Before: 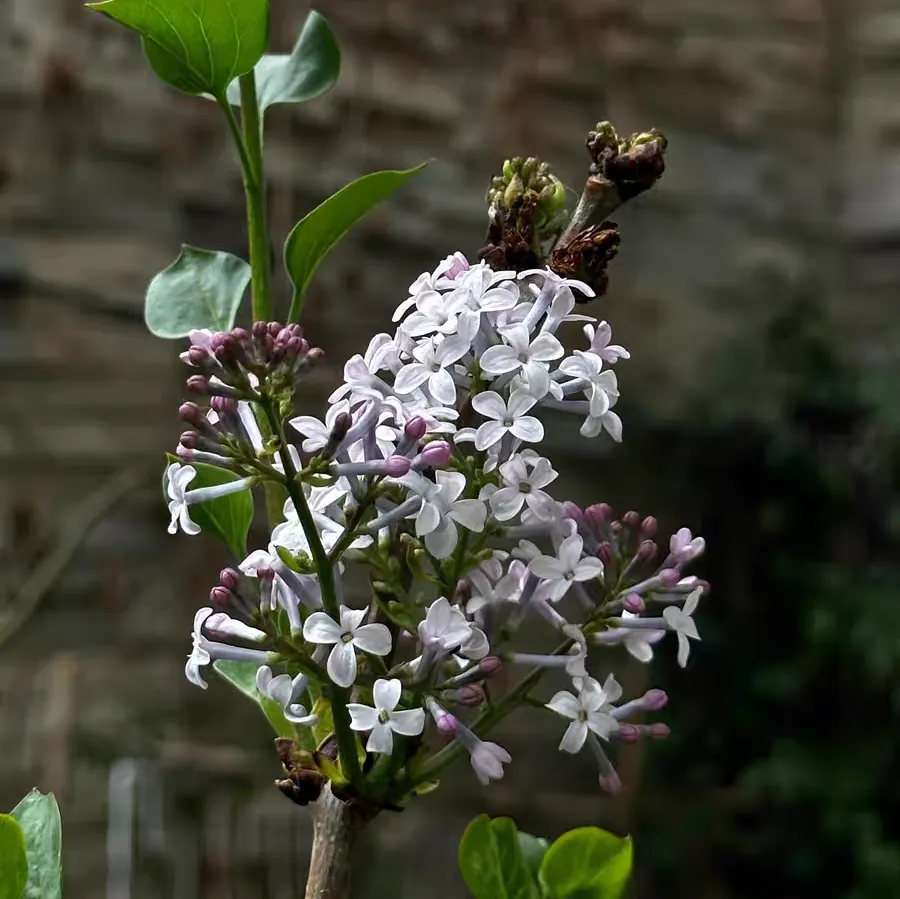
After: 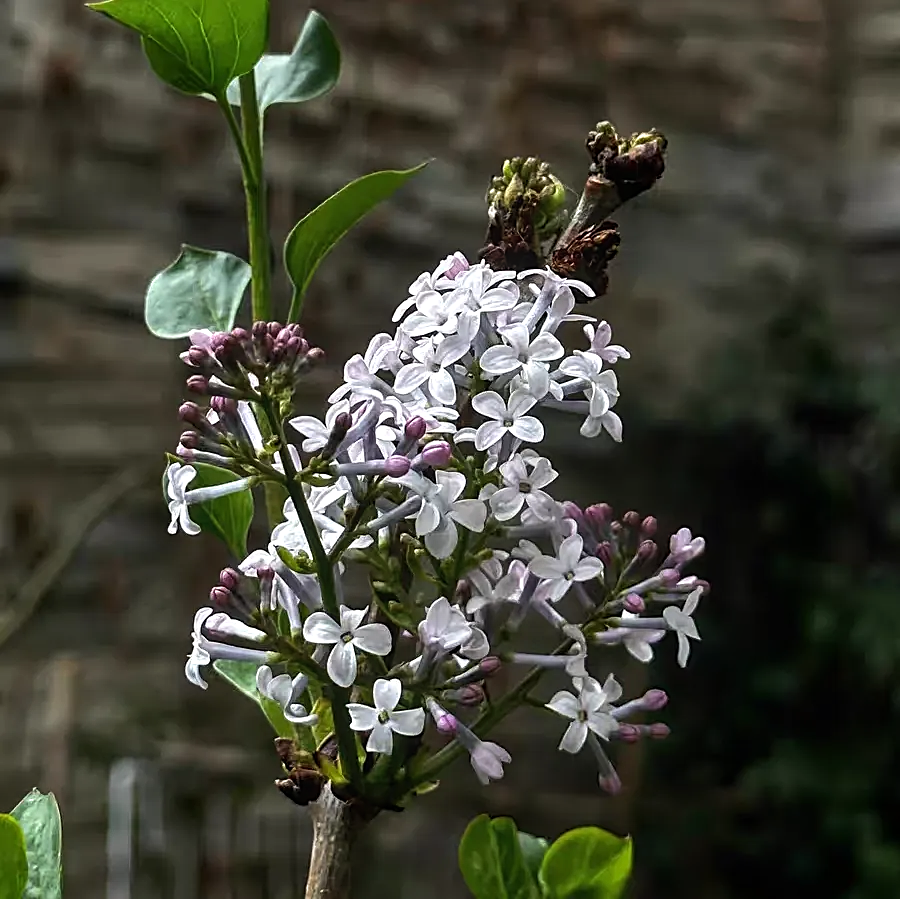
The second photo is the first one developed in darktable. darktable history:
tone equalizer: -8 EV -0.417 EV, -7 EV -0.389 EV, -6 EV -0.333 EV, -5 EV -0.222 EV, -3 EV 0.222 EV, -2 EV 0.333 EV, -1 EV 0.389 EV, +0 EV 0.417 EV, edges refinement/feathering 500, mask exposure compensation -1.57 EV, preserve details no
sharpen: on, module defaults
local contrast: detail 110%
